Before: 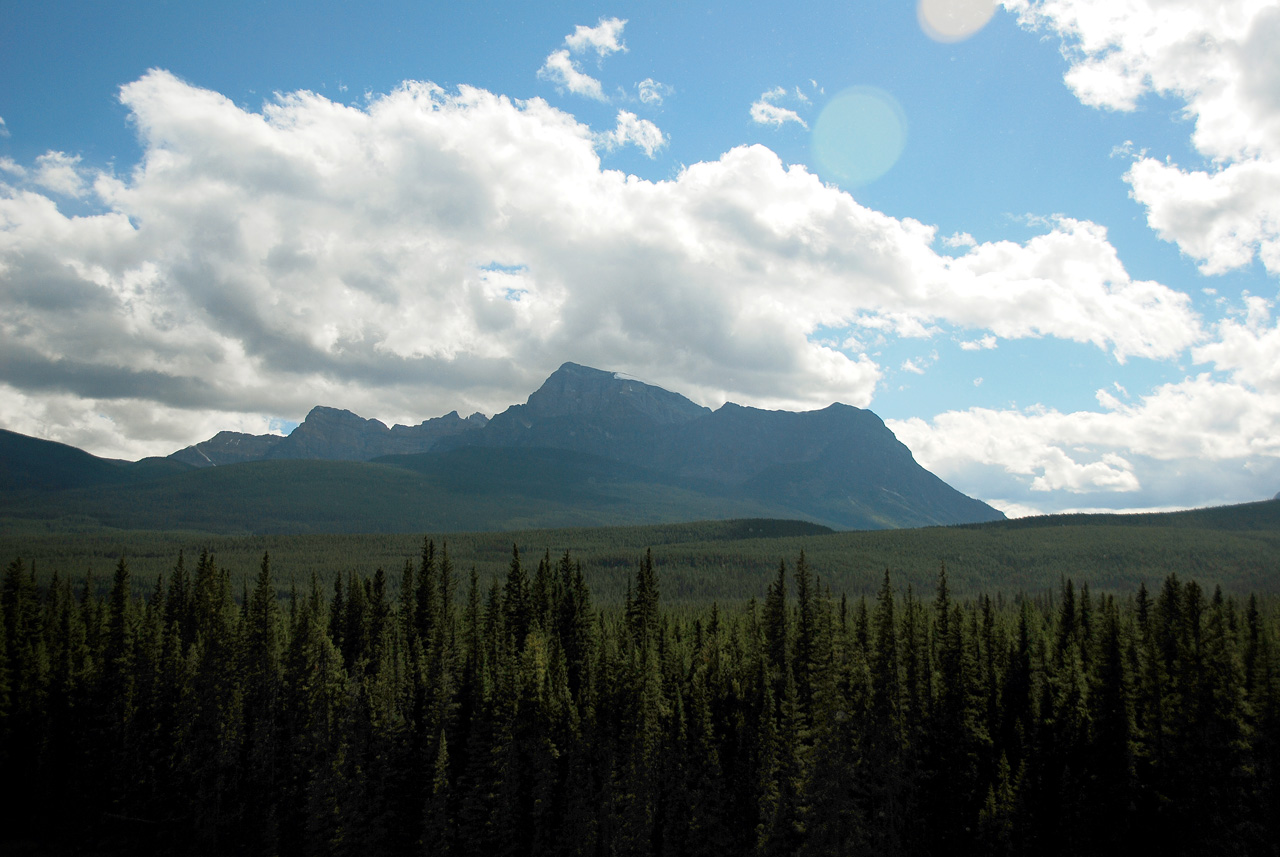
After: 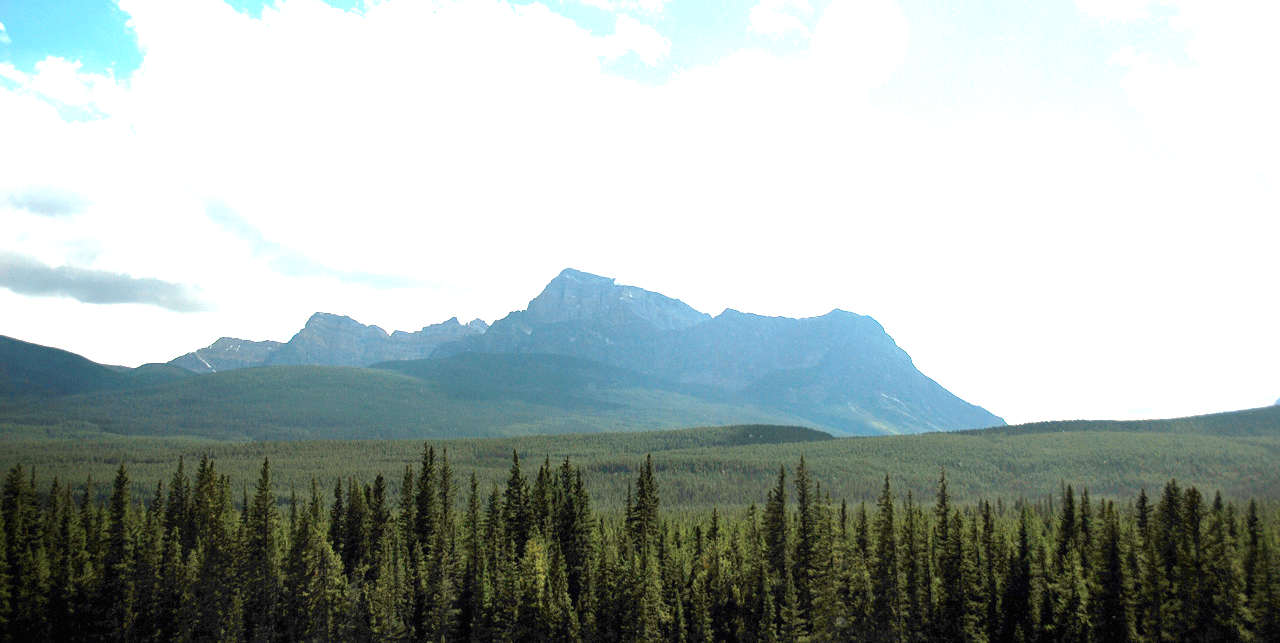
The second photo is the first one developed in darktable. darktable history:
crop: top 11.042%, bottom 13.911%
exposure: black level correction 0, exposure 1.738 EV, compensate highlight preservation false
